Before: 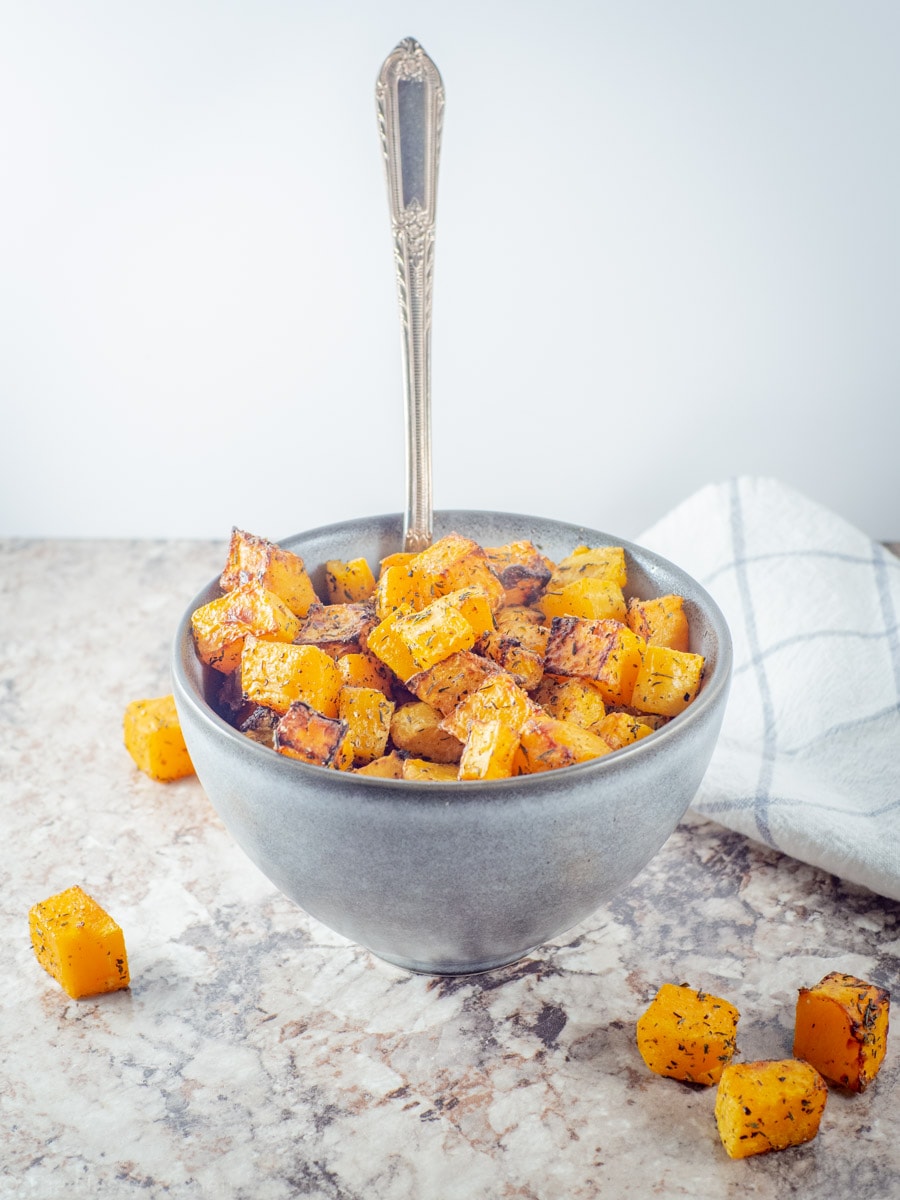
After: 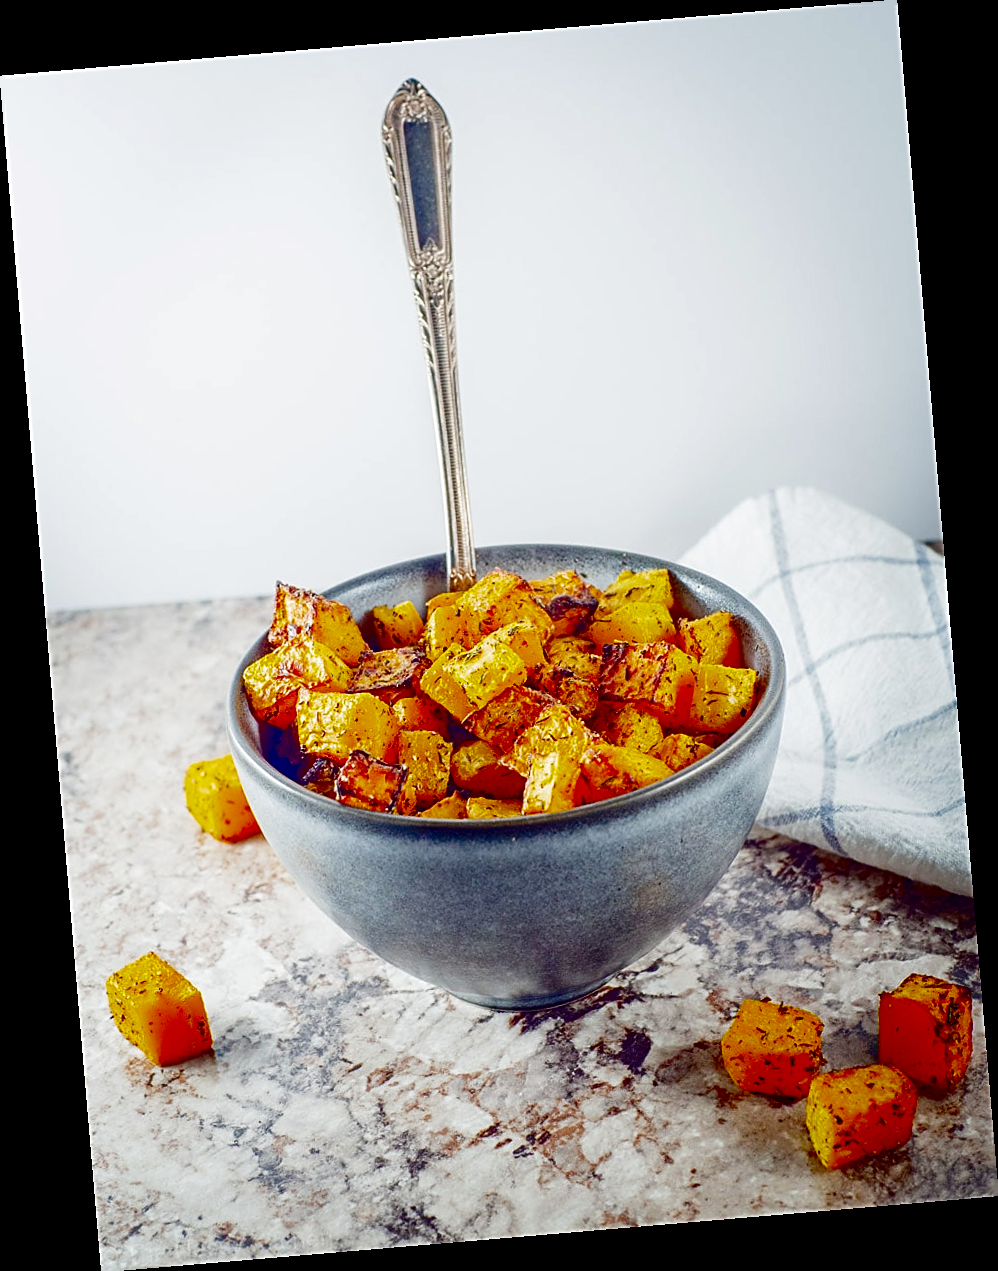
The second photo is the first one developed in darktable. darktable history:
rotate and perspective: rotation -4.86°, automatic cropping off
contrast brightness saturation: brightness -1, saturation 1
base curve: curves: ch0 [(0, 0) (0.032, 0.025) (0.121, 0.166) (0.206, 0.329) (0.605, 0.79) (1, 1)], preserve colors none
sharpen: on, module defaults
